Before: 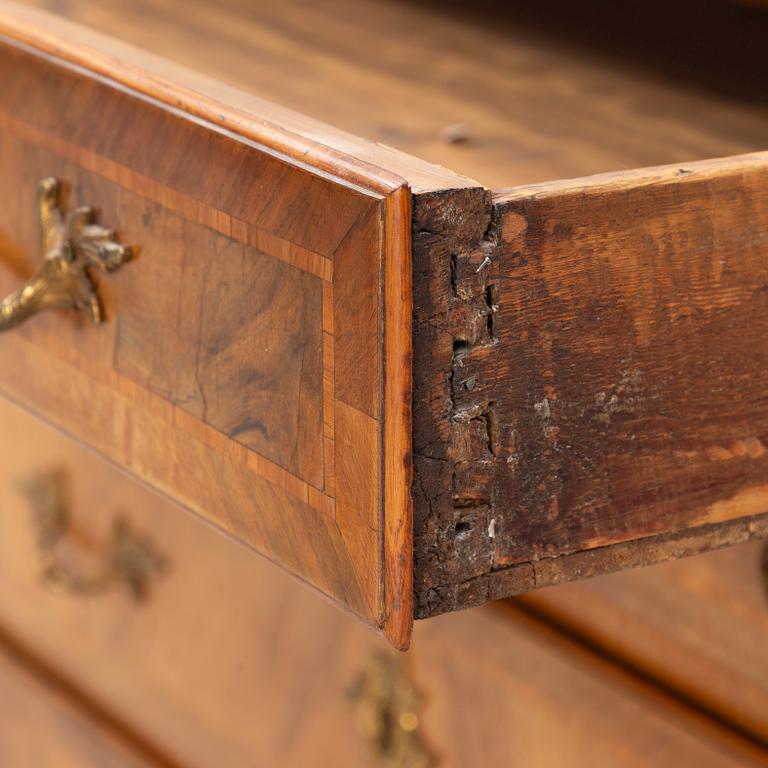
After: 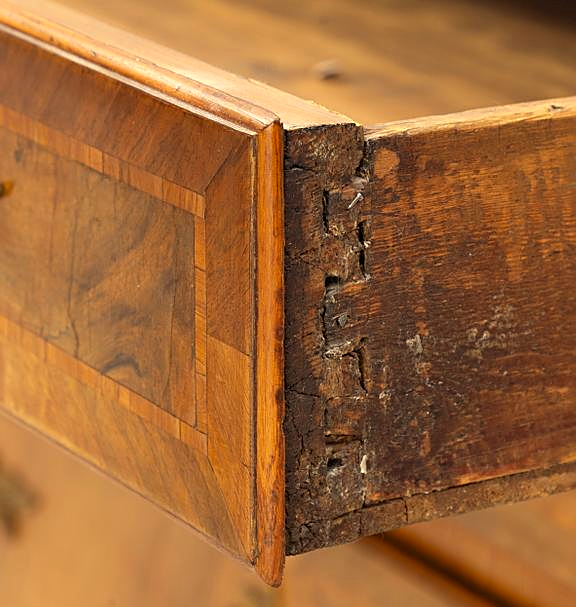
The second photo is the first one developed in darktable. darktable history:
sharpen: on, module defaults
exposure: black level correction -0.001, exposure 0.08 EV, compensate highlight preservation false
color correction: highlights a* 1.46, highlights b* 17.58
shadows and highlights: shadows -9.36, white point adjustment 1.46, highlights 9.01
crop: left 16.682%, top 8.423%, right 8.191%, bottom 12.522%
